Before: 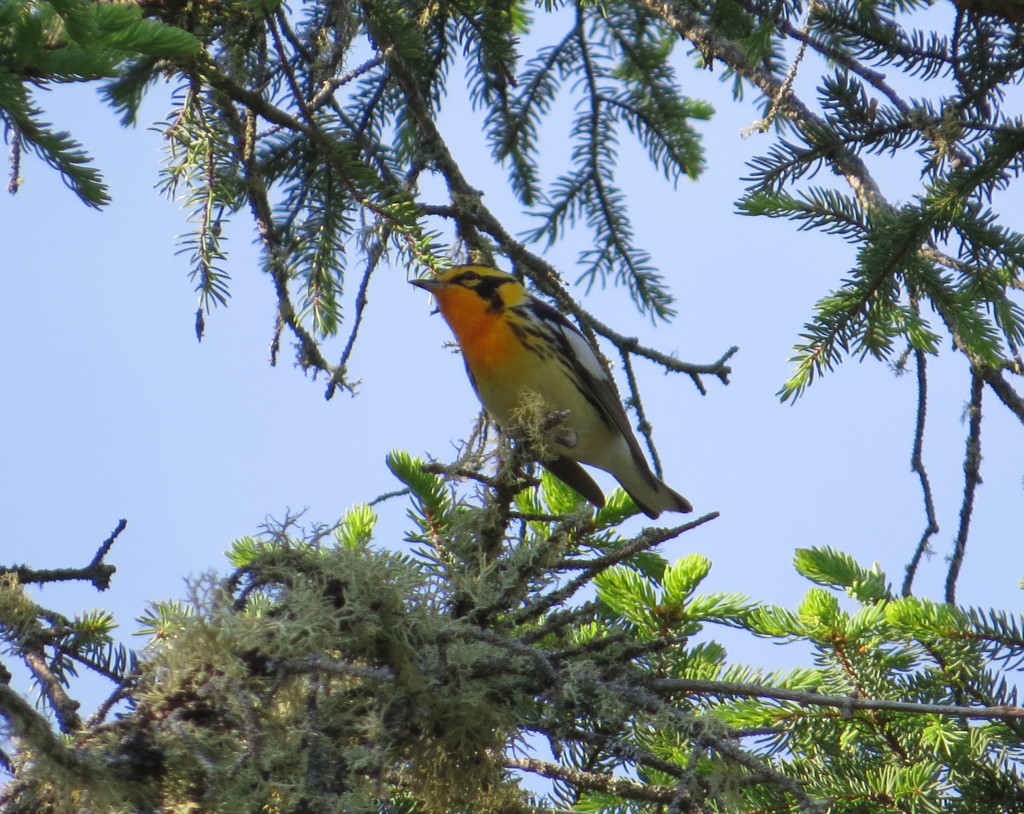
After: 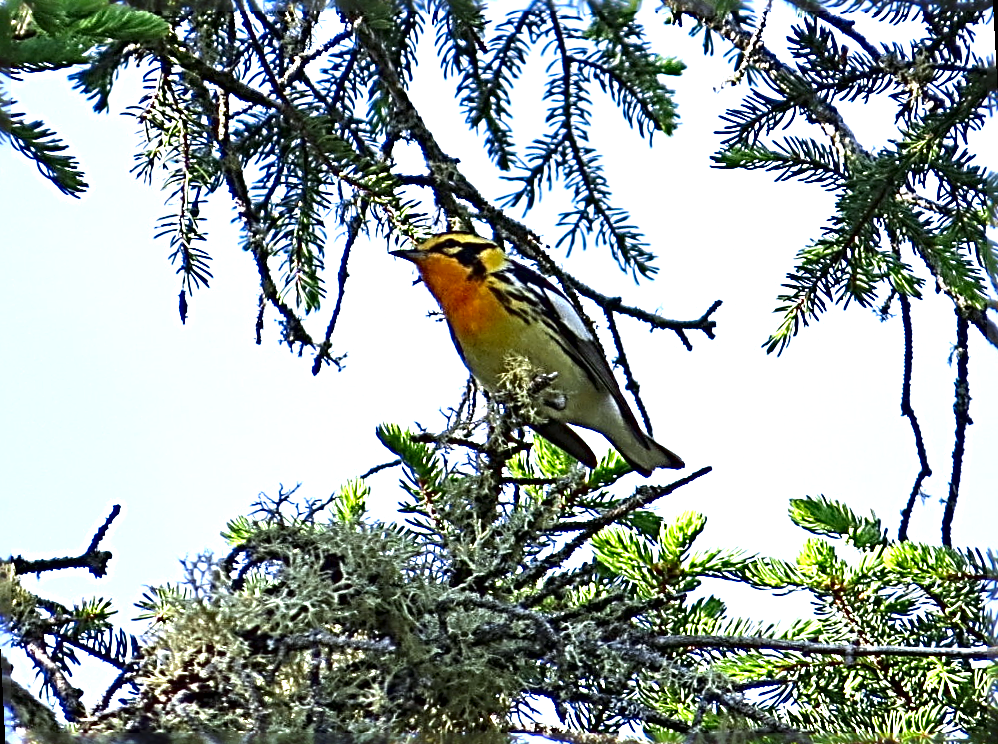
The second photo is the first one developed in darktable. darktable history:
sharpen: radius 4.001, amount 2
rotate and perspective: rotation -3°, crop left 0.031, crop right 0.968, crop top 0.07, crop bottom 0.93
contrast equalizer: octaves 7, y [[0.6 ×6], [0.55 ×6], [0 ×6], [0 ×6], [0 ×6]], mix 0.2
exposure: black level correction 0, exposure 1 EV, compensate exposure bias true, compensate highlight preservation false
contrast brightness saturation: contrast 0.07, brightness -0.13, saturation 0.06
white balance: red 0.954, blue 1.079
